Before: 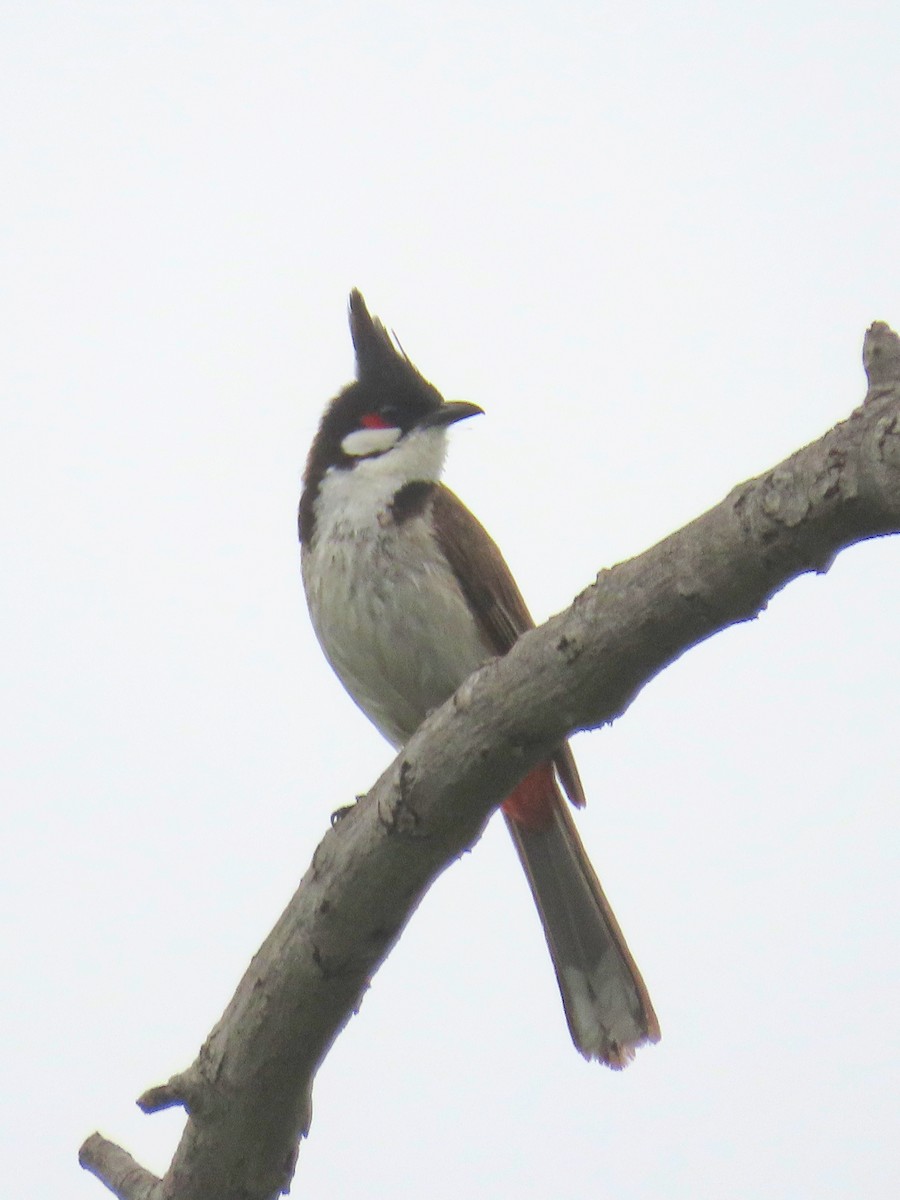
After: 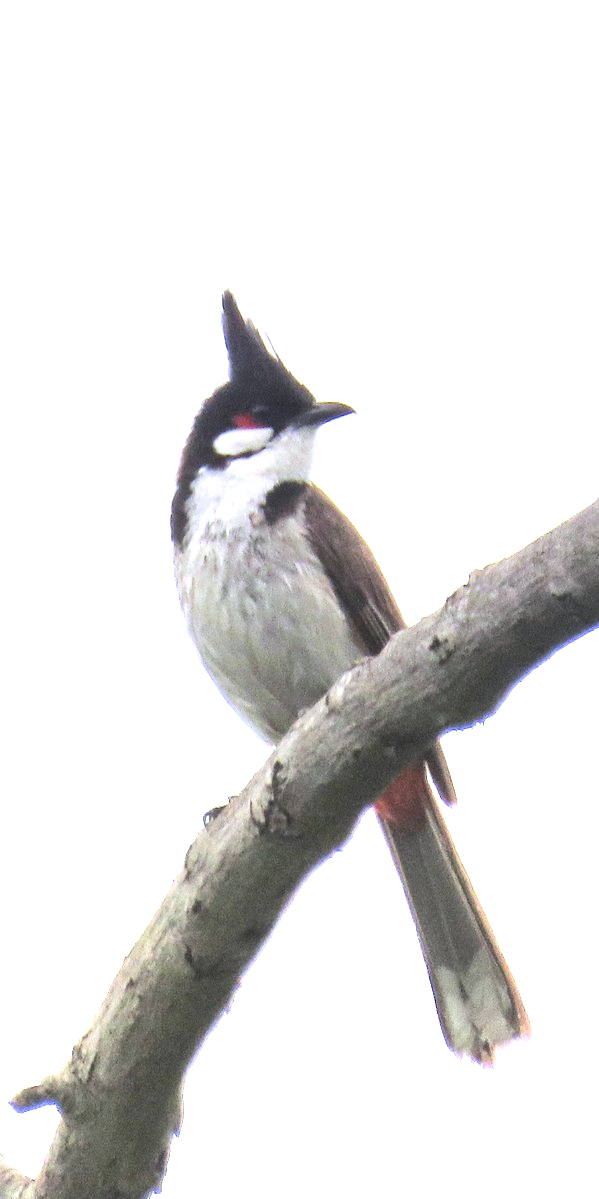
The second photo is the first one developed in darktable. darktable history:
graduated density: hue 238.83°, saturation 50%
crop and rotate: left 14.292%, right 19.041%
exposure: black level correction 0, exposure 0.7 EV, compensate exposure bias true, compensate highlight preservation false
tone equalizer: -8 EV -1.08 EV, -7 EV -1.01 EV, -6 EV -0.867 EV, -5 EV -0.578 EV, -3 EV 0.578 EV, -2 EV 0.867 EV, -1 EV 1.01 EV, +0 EV 1.08 EV, edges refinement/feathering 500, mask exposure compensation -1.57 EV, preserve details no
